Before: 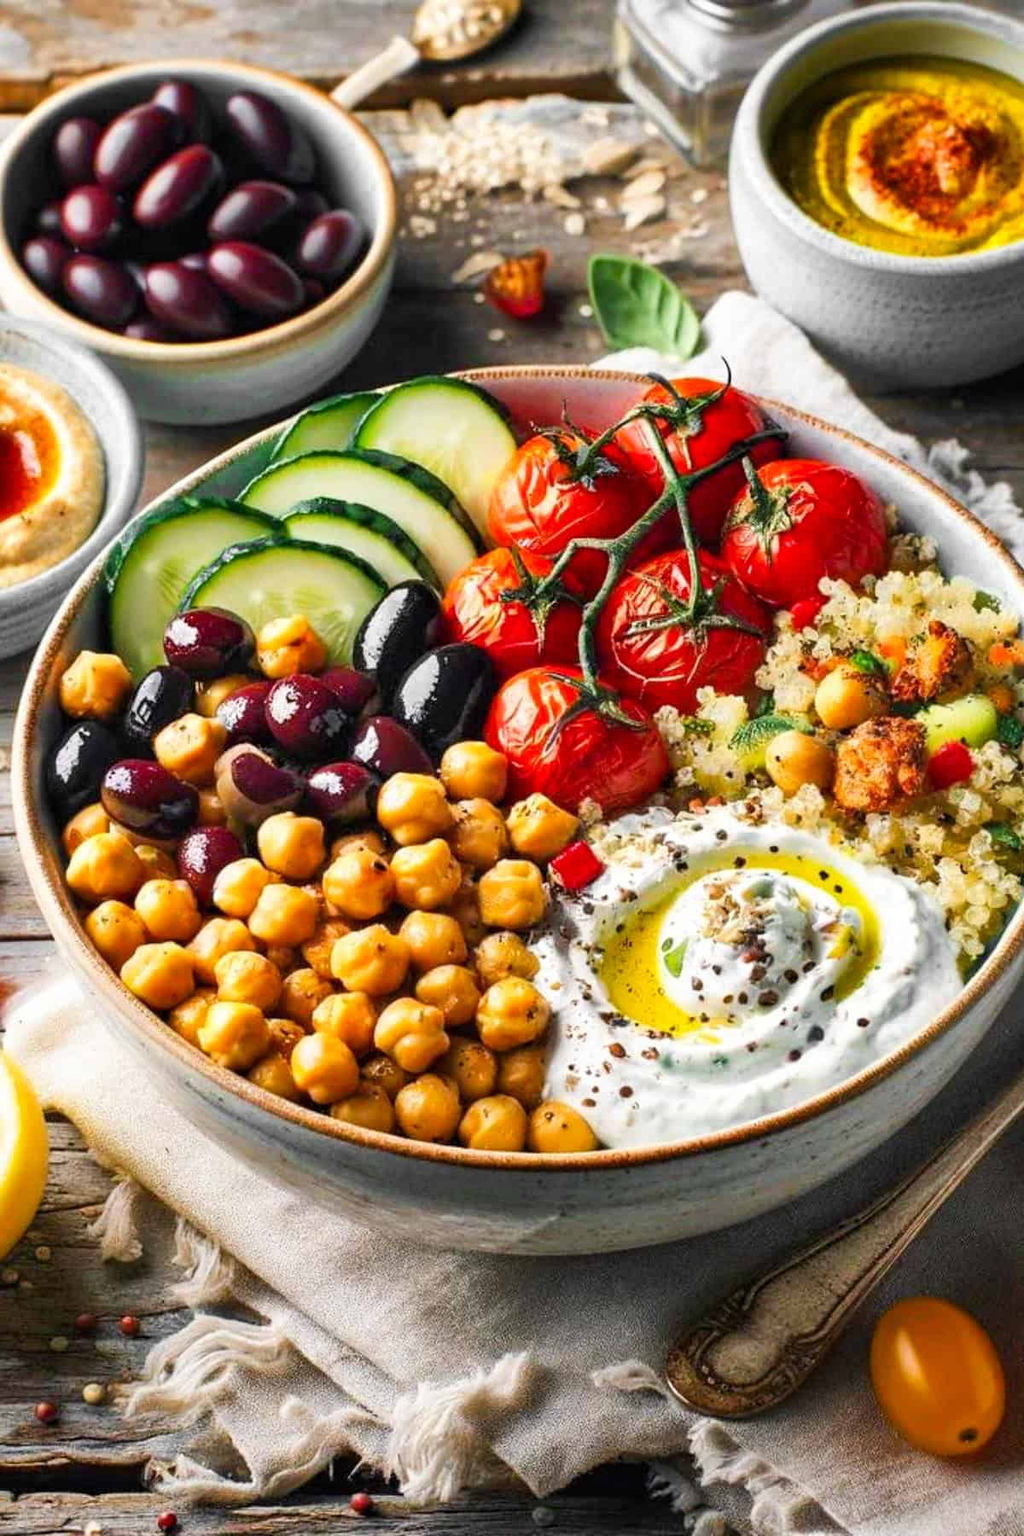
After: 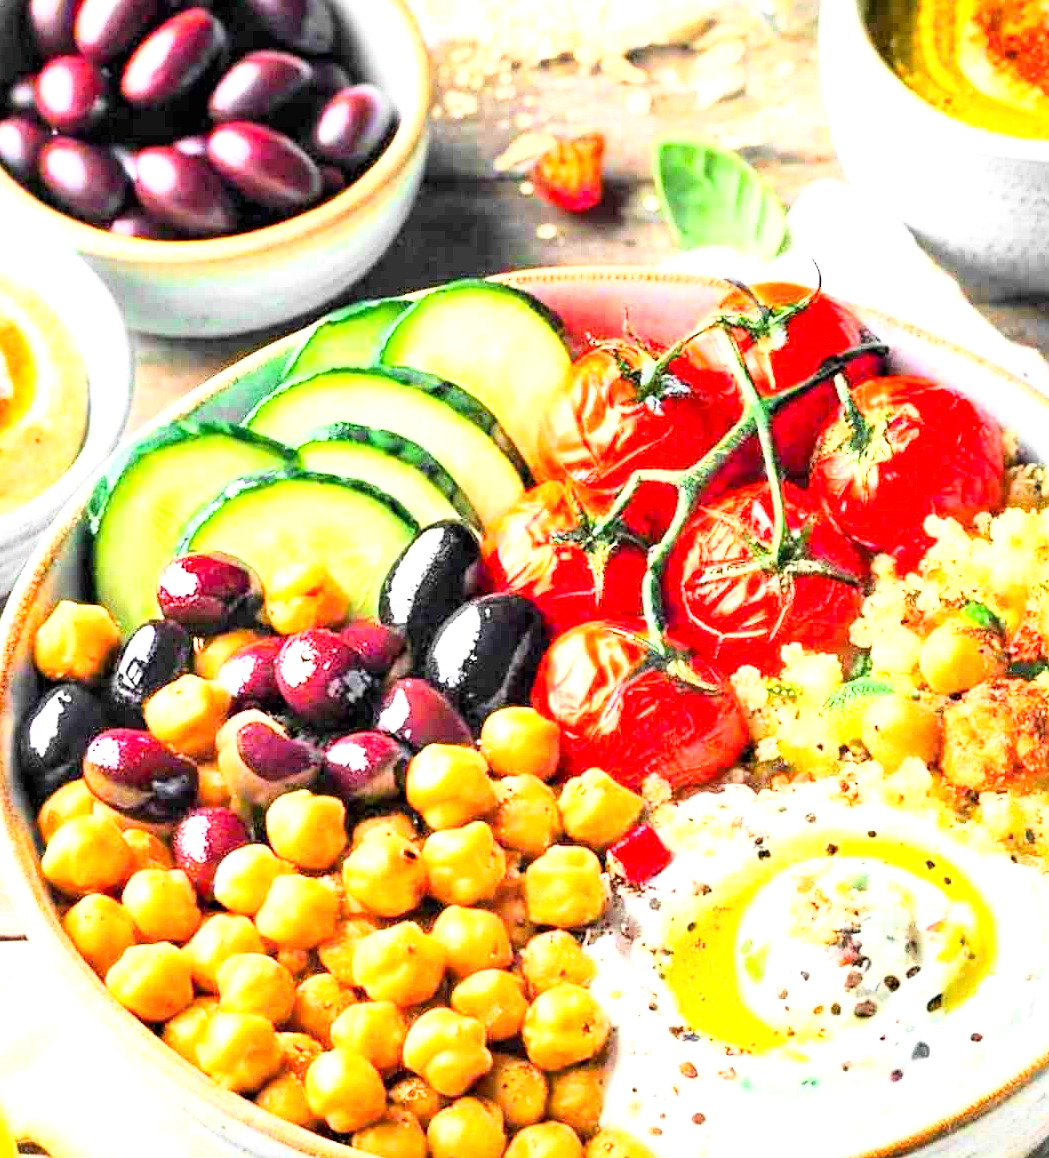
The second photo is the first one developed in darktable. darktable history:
exposure: black level correction 0.001, exposure 1.727 EV, compensate highlight preservation false
base curve: curves: ch0 [(0, 0) (0.005, 0.002) (0.15, 0.3) (0.4, 0.7) (0.75, 0.95) (1, 1)], exposure shift 0.01
crop: left 2.924%, top 8.965%, right 9.639%, bottom 26.654%
tone equalizer: on, module defaults
local contrast: mode bilateral grid, contrast 16, coarseness 35, detail 105%, midtone range 0.2
